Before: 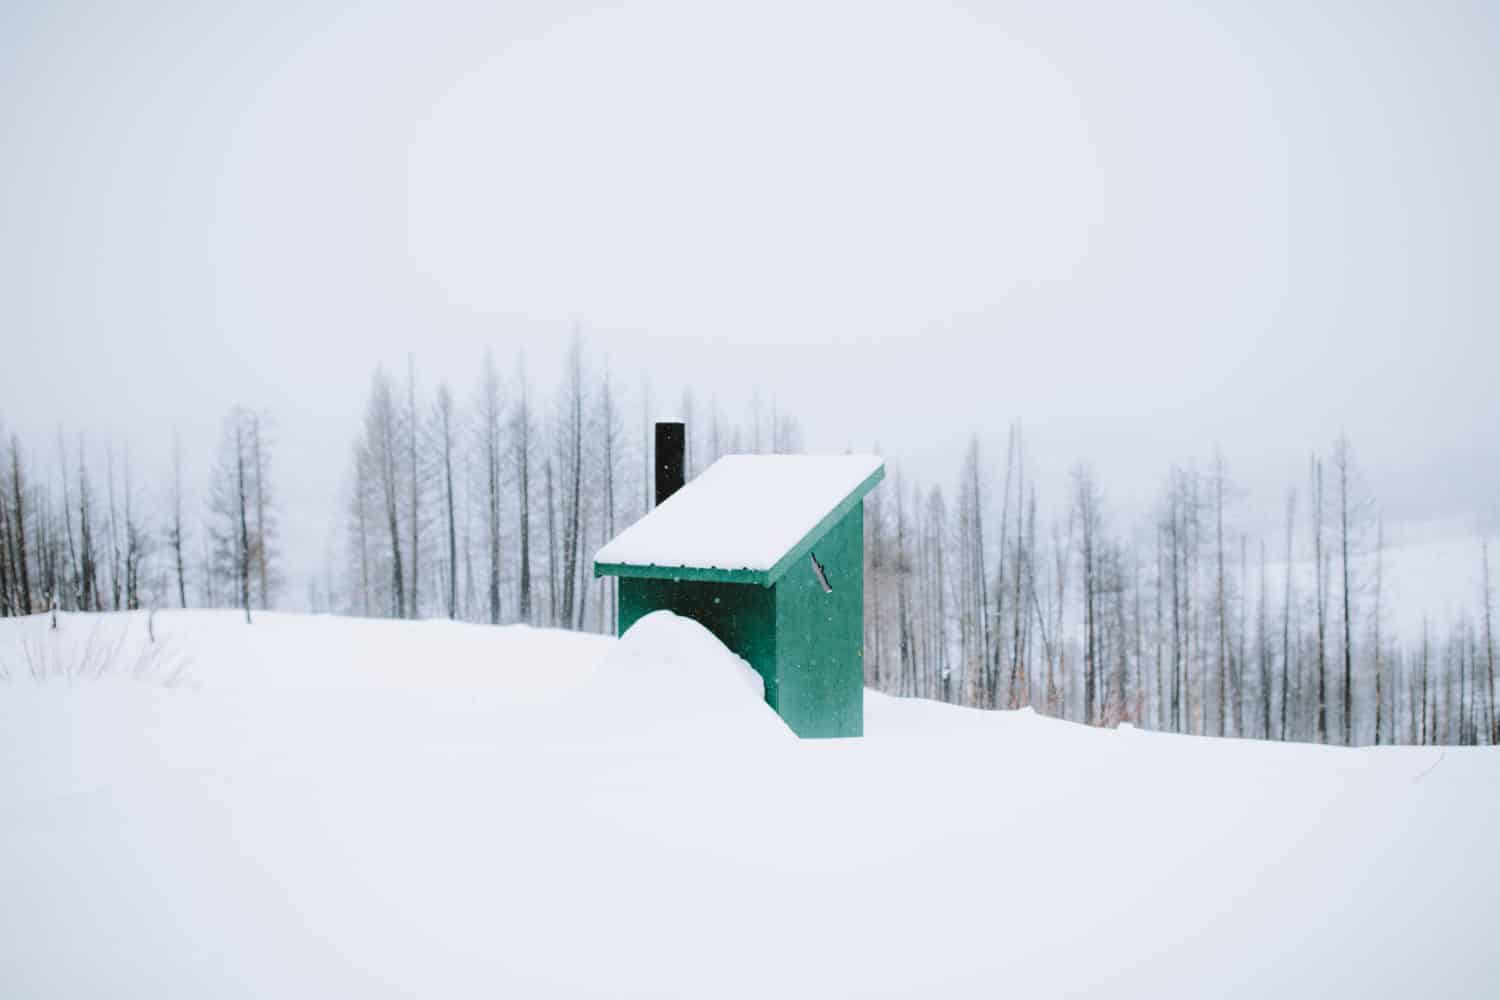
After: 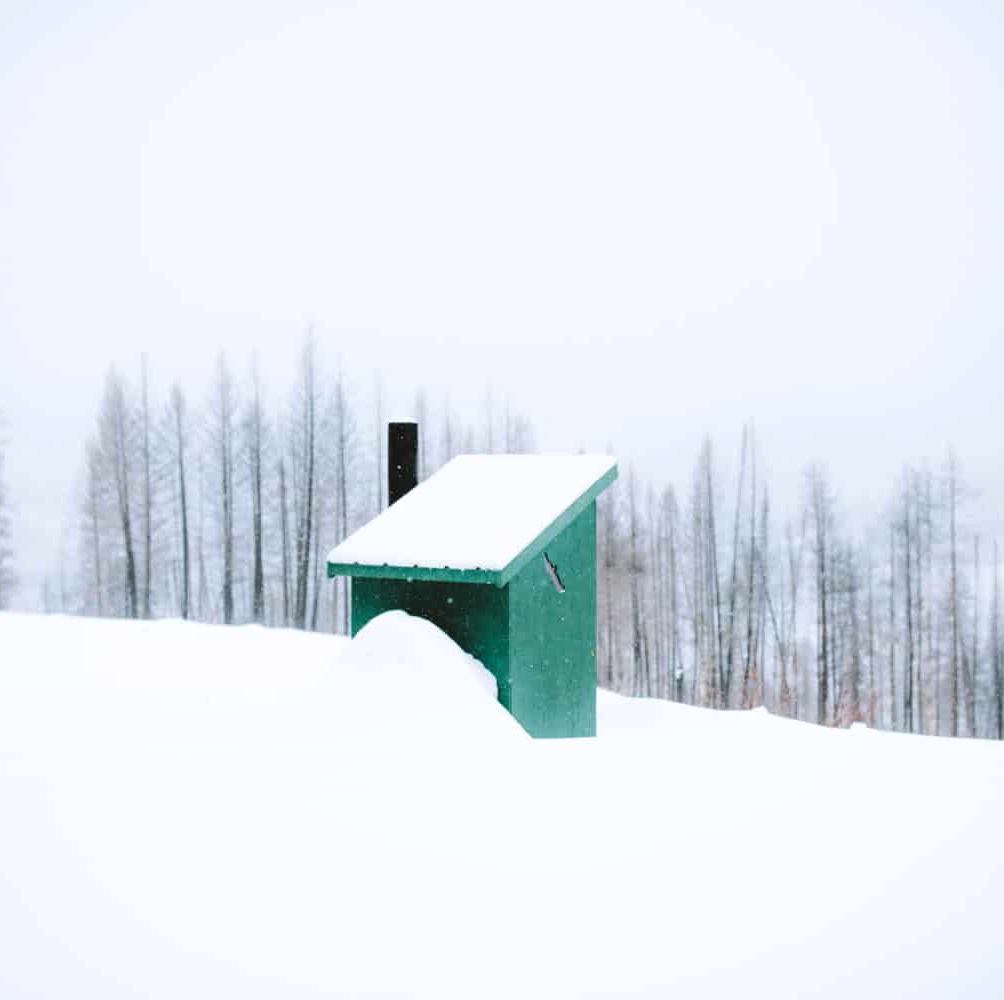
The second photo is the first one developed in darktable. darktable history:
exposure: exposure 0.202 EV, compensate highlight preservation false
crop and rotate: left 17.818%, right 15.218%
tone equalizer: edges refinement/feathering 500, mask exposure compensation -1.57 EV, preserve details no
